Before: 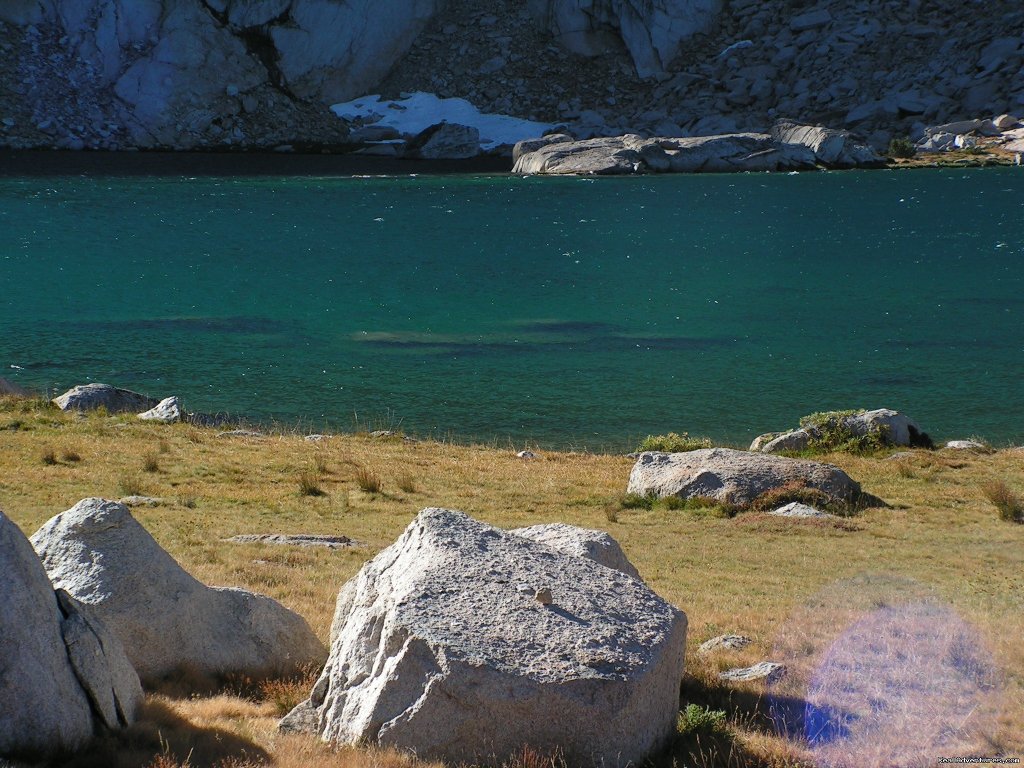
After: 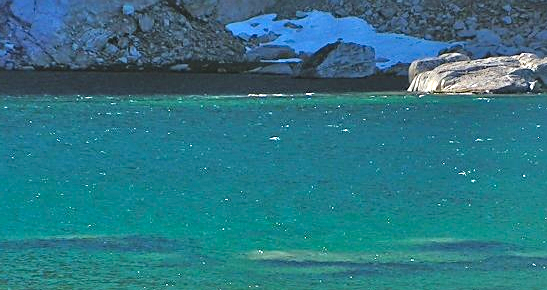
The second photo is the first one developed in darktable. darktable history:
exposure: black level correction -0.003, exposure 0.033 EV, compensate highlight preservation false
contrast brightness saturation: saturation 0.182
crop: left 10.205%, top 10.566%, right 36.316%, bottom 51.596%
local contrast: mode bilateral grid, contrast 29, coarseness 17, detail 115%, midtone range 0.2
sharpen: on, module defaults
tone equalizer: -8 EV 1.98 EV, -7 EV 1.98 EV, -6 EV 1.99 EV, -5 EV 1.97 EV, -4 EV 1.98 EV, -3 EV 1.48 EV, -2 EV 0.997 EV, -1 EV 0.514 EV
